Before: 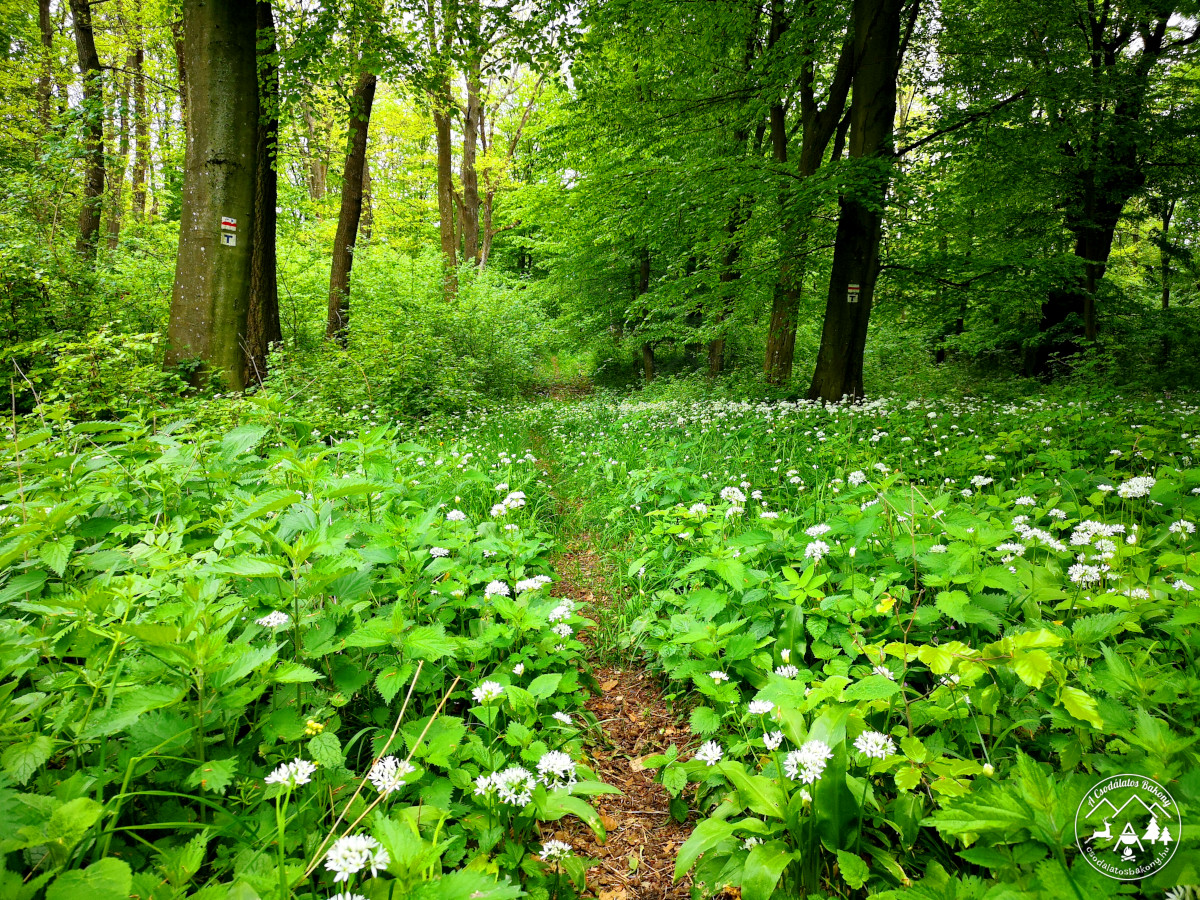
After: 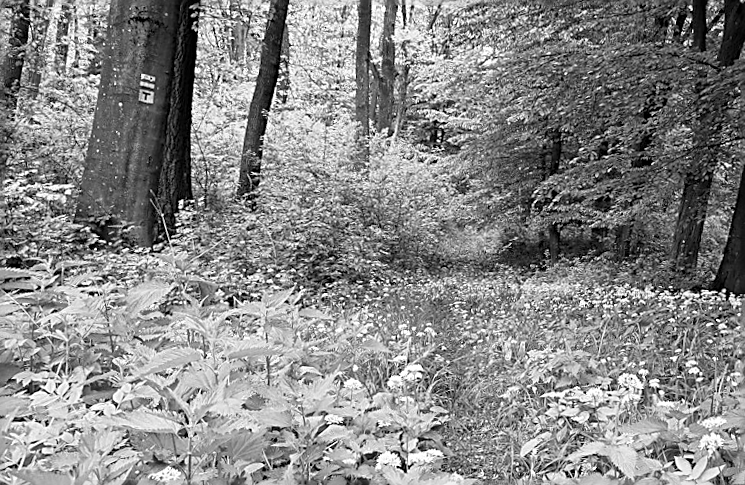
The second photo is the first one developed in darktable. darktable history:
monochrome: a -71.75, b 75.82
sharpen: amount 0.901
rotate and perspective: rotation -1.32°, lens shift (horizontal) -0.031, crop left 0.015, crop right 0.985, crop top 0.047, crop bottom 0.982
crop and rotate: angle -4.99°, left 2.122%, top 6.945%, right 27.566%, bottom 30.519%
